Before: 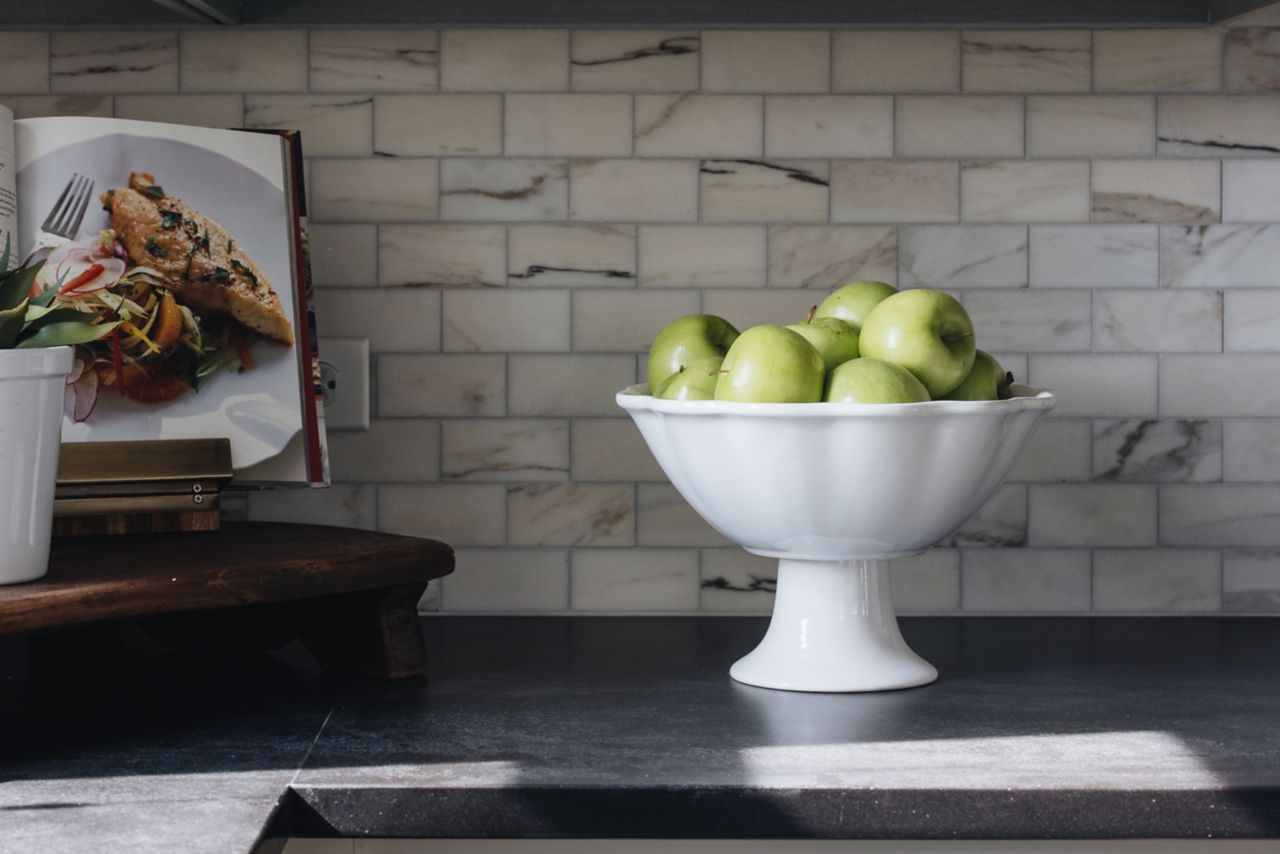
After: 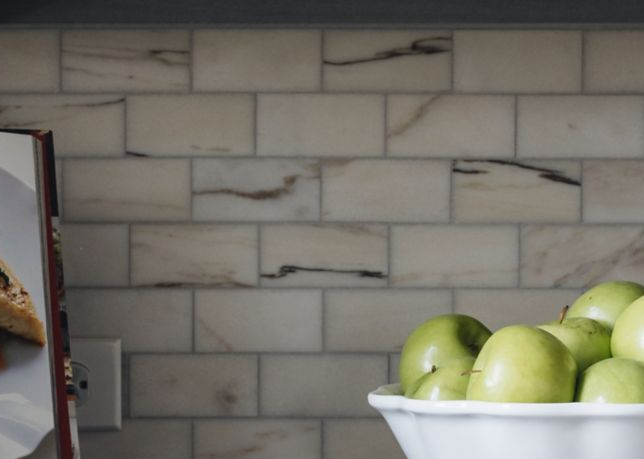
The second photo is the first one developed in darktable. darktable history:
crop: left 19.444%, right 30.205%, bottom 46.249%
